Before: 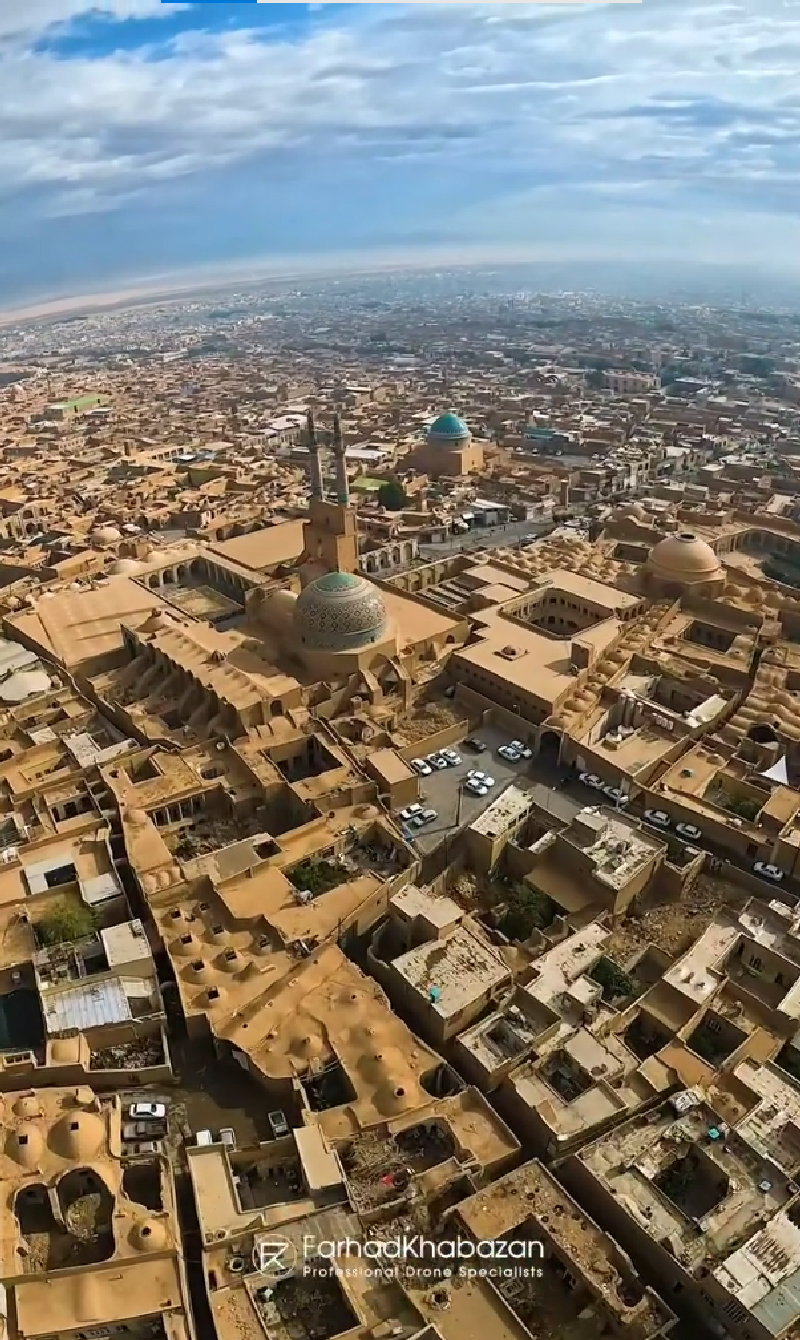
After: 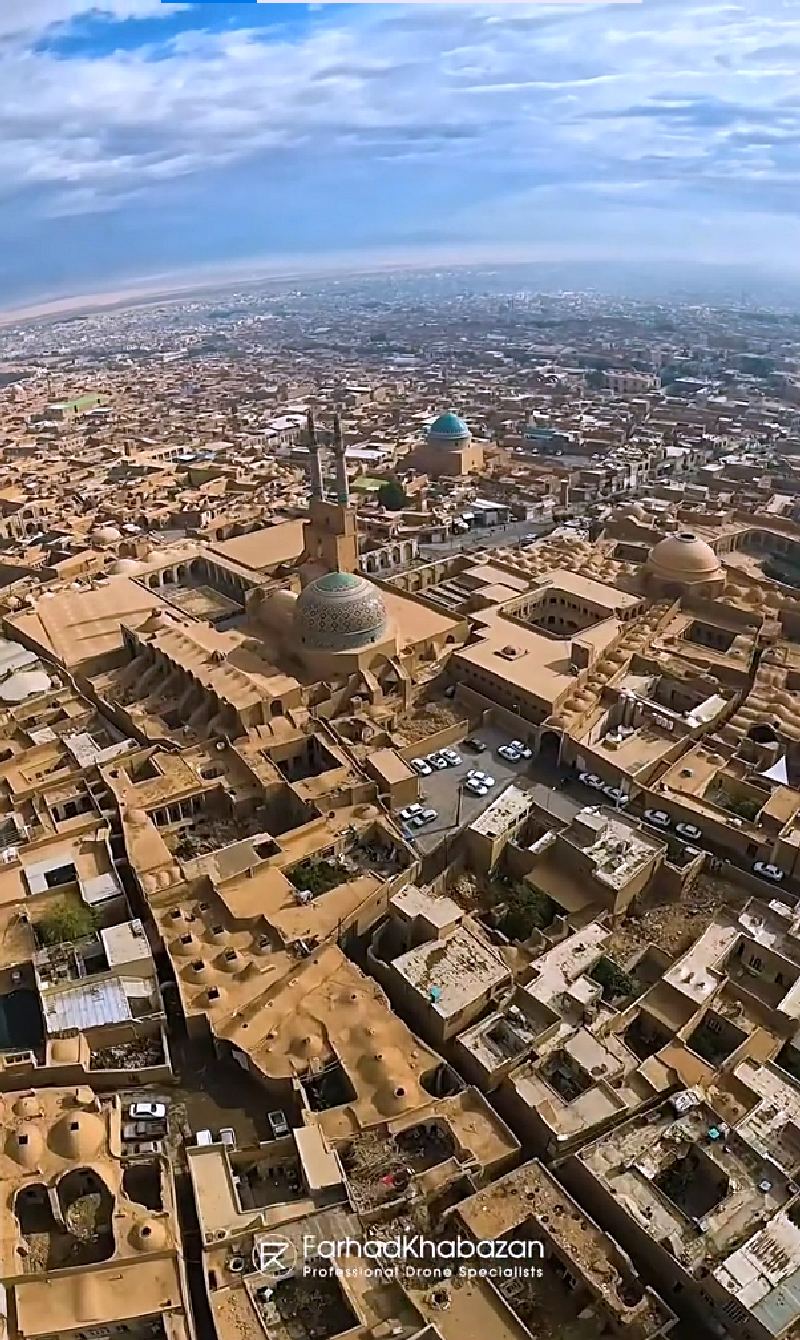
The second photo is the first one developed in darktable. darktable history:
sharpen: radius 2.167, amount 0.381, threshold 0
white balance: red 1.004, blue 1.096
